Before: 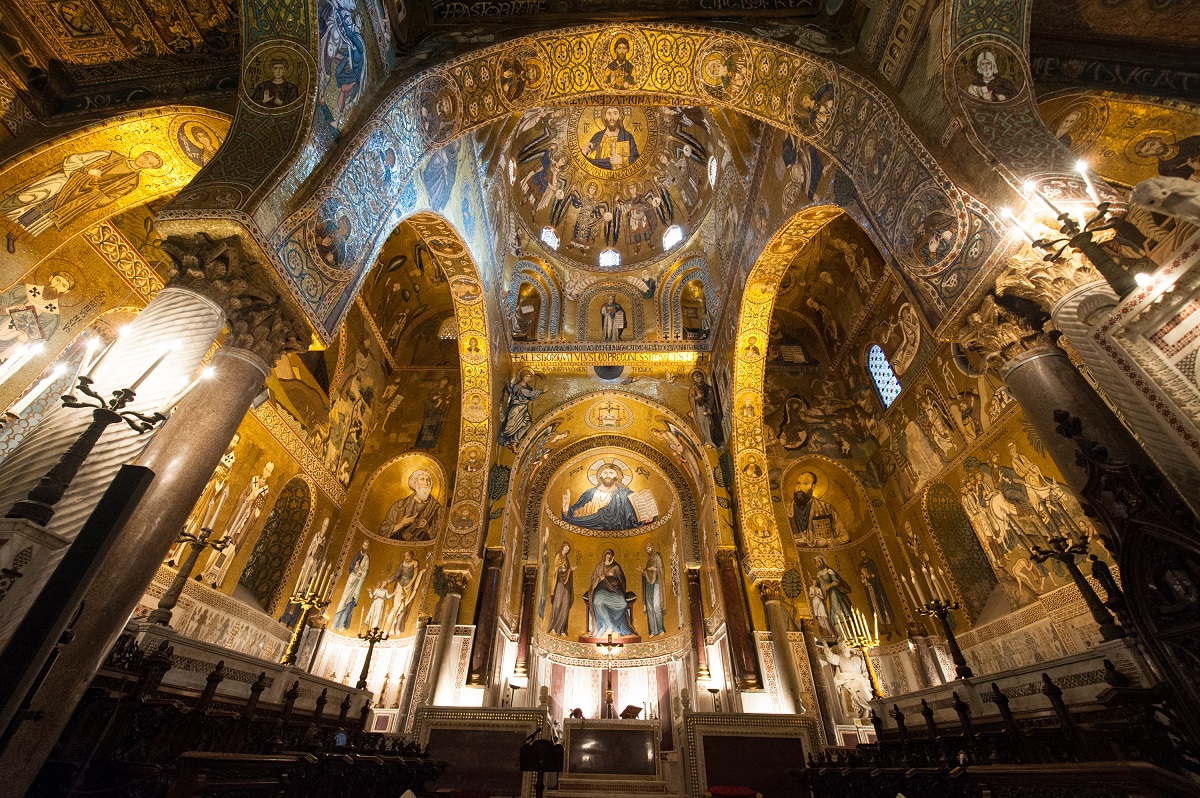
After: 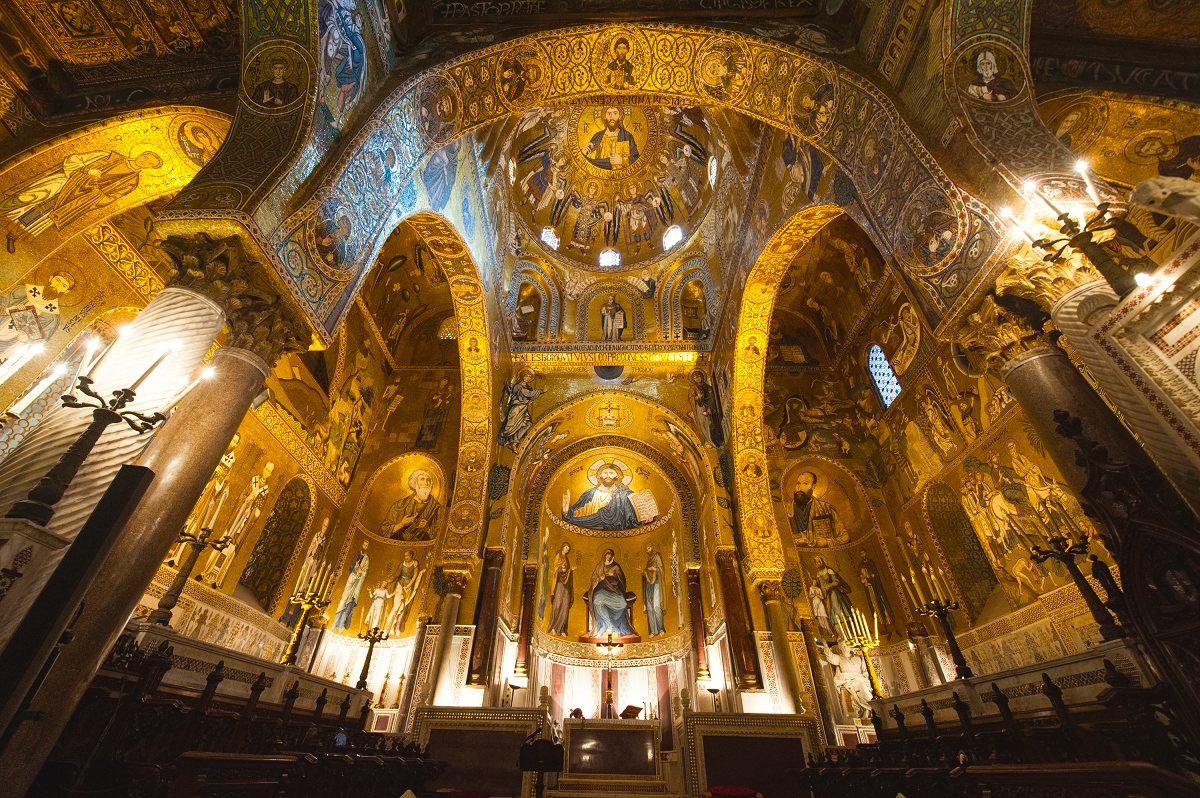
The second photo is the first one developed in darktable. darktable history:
color balance rgb: power › chroma 0.675%, power › hue 60°, global offset › luminance 0.497%, perceptual saturation grading › global saturation 29.373%
